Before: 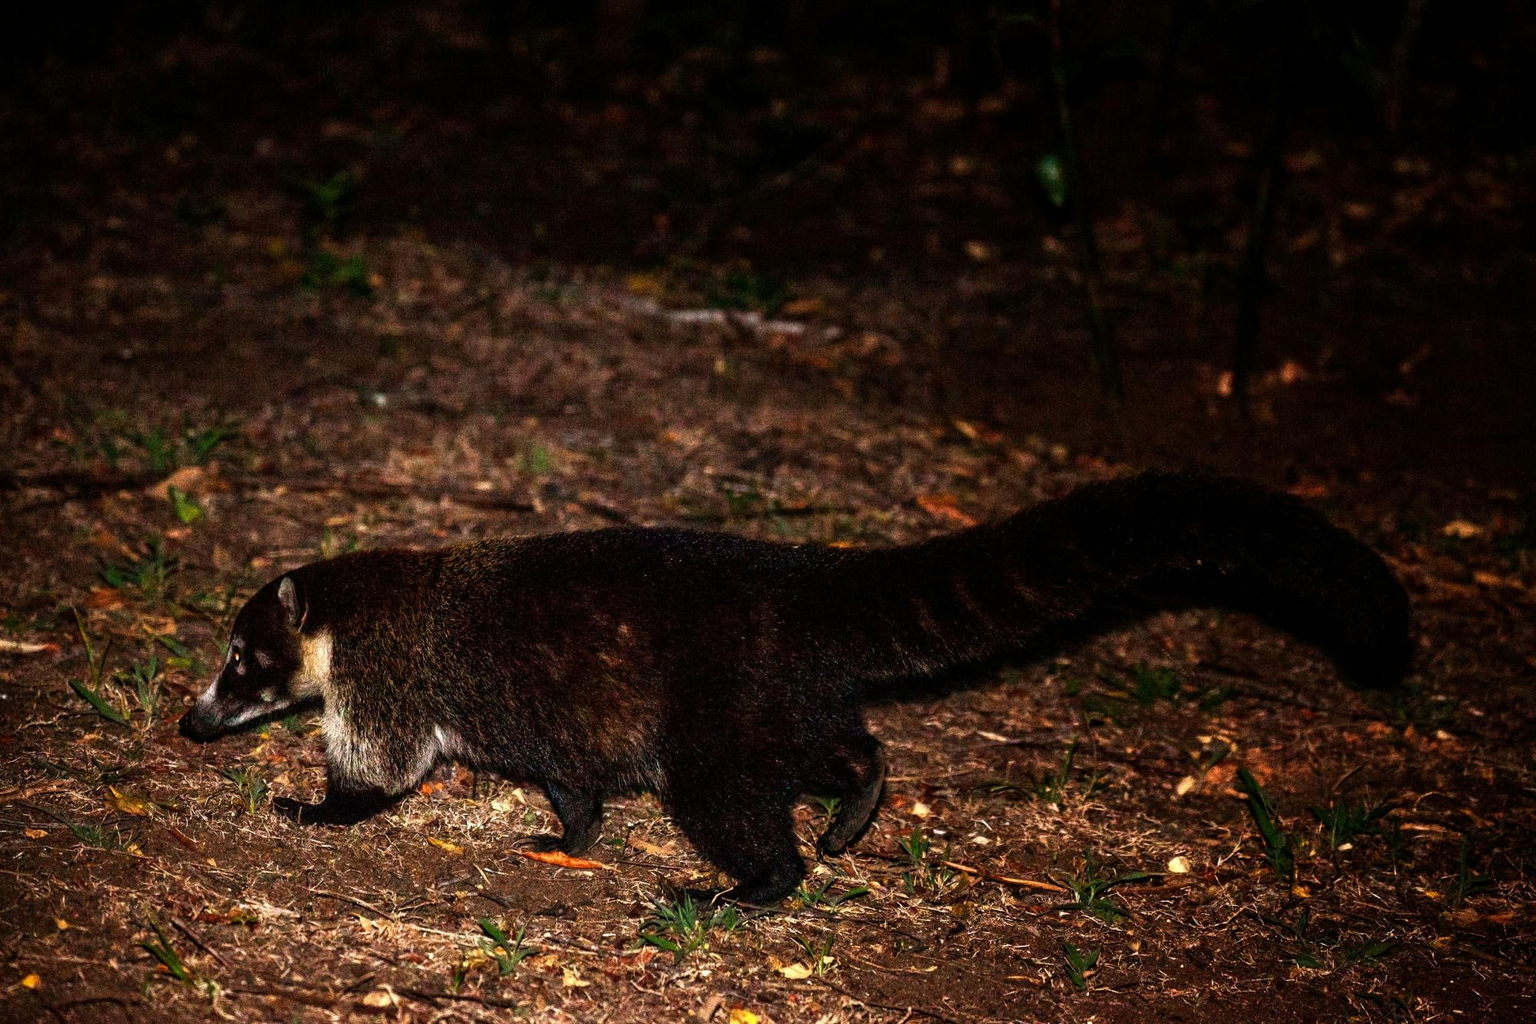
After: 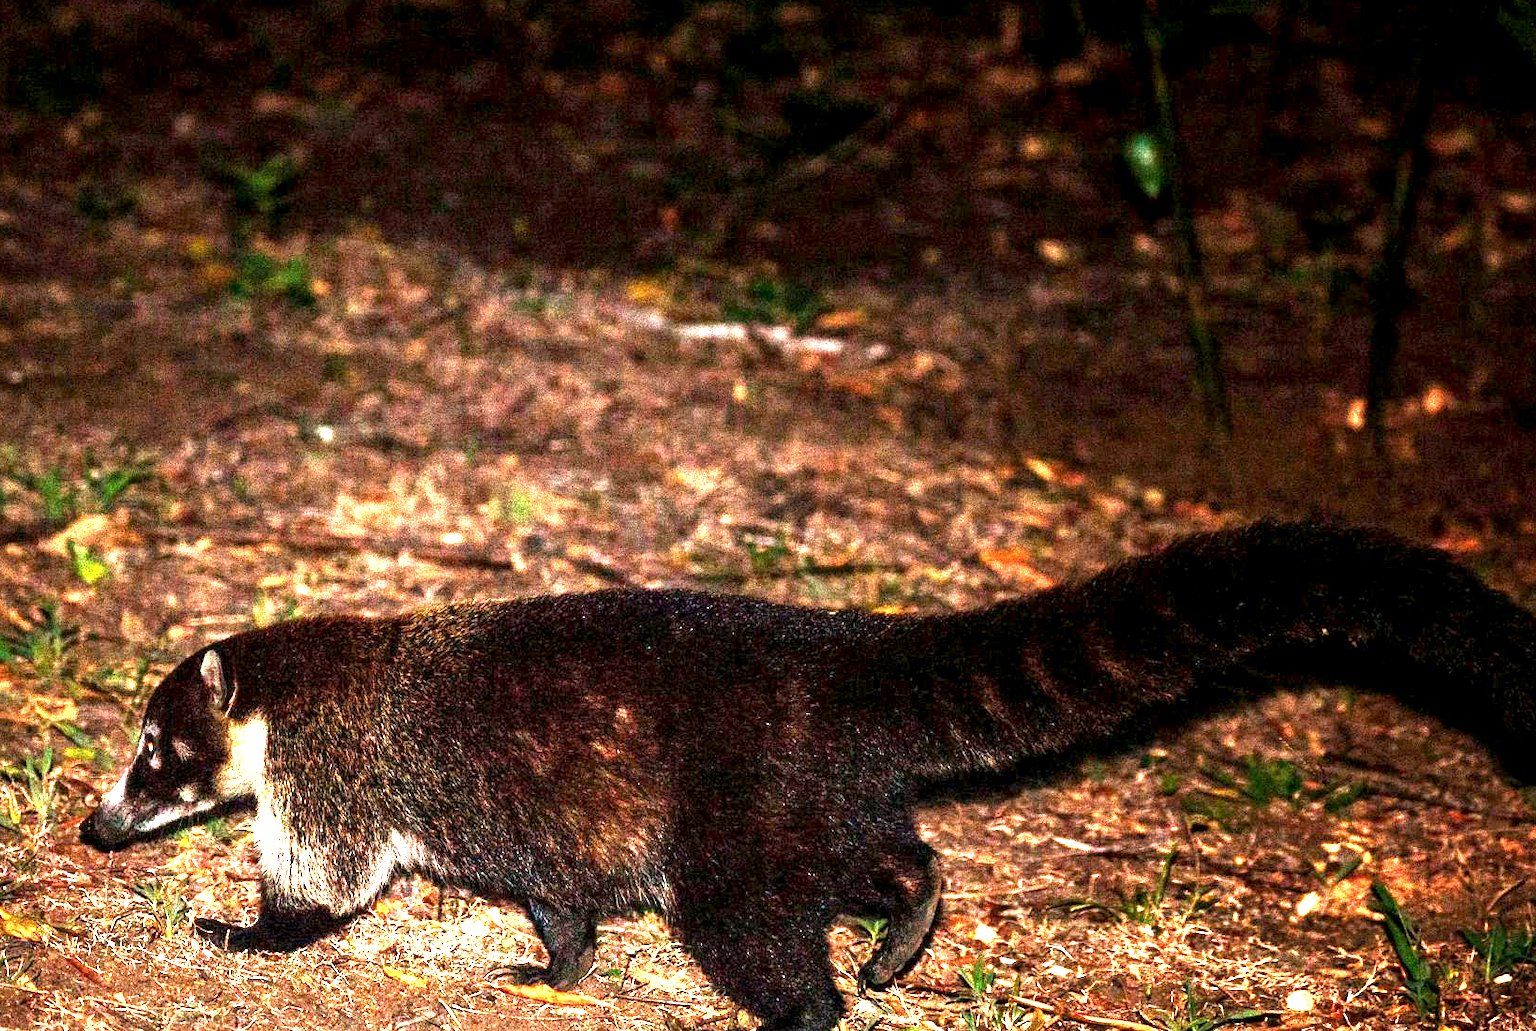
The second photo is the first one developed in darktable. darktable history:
color balance rgb: perceptual saturation grading › global saturation 0.409%, contrast 4.052%
crop and rotate: left 7.412%, top 4.405%, right 10.606%, bottom 12.99%
exposure: black level correction 0.001, exposure 2.629 EV, compensate highlight preservation false
